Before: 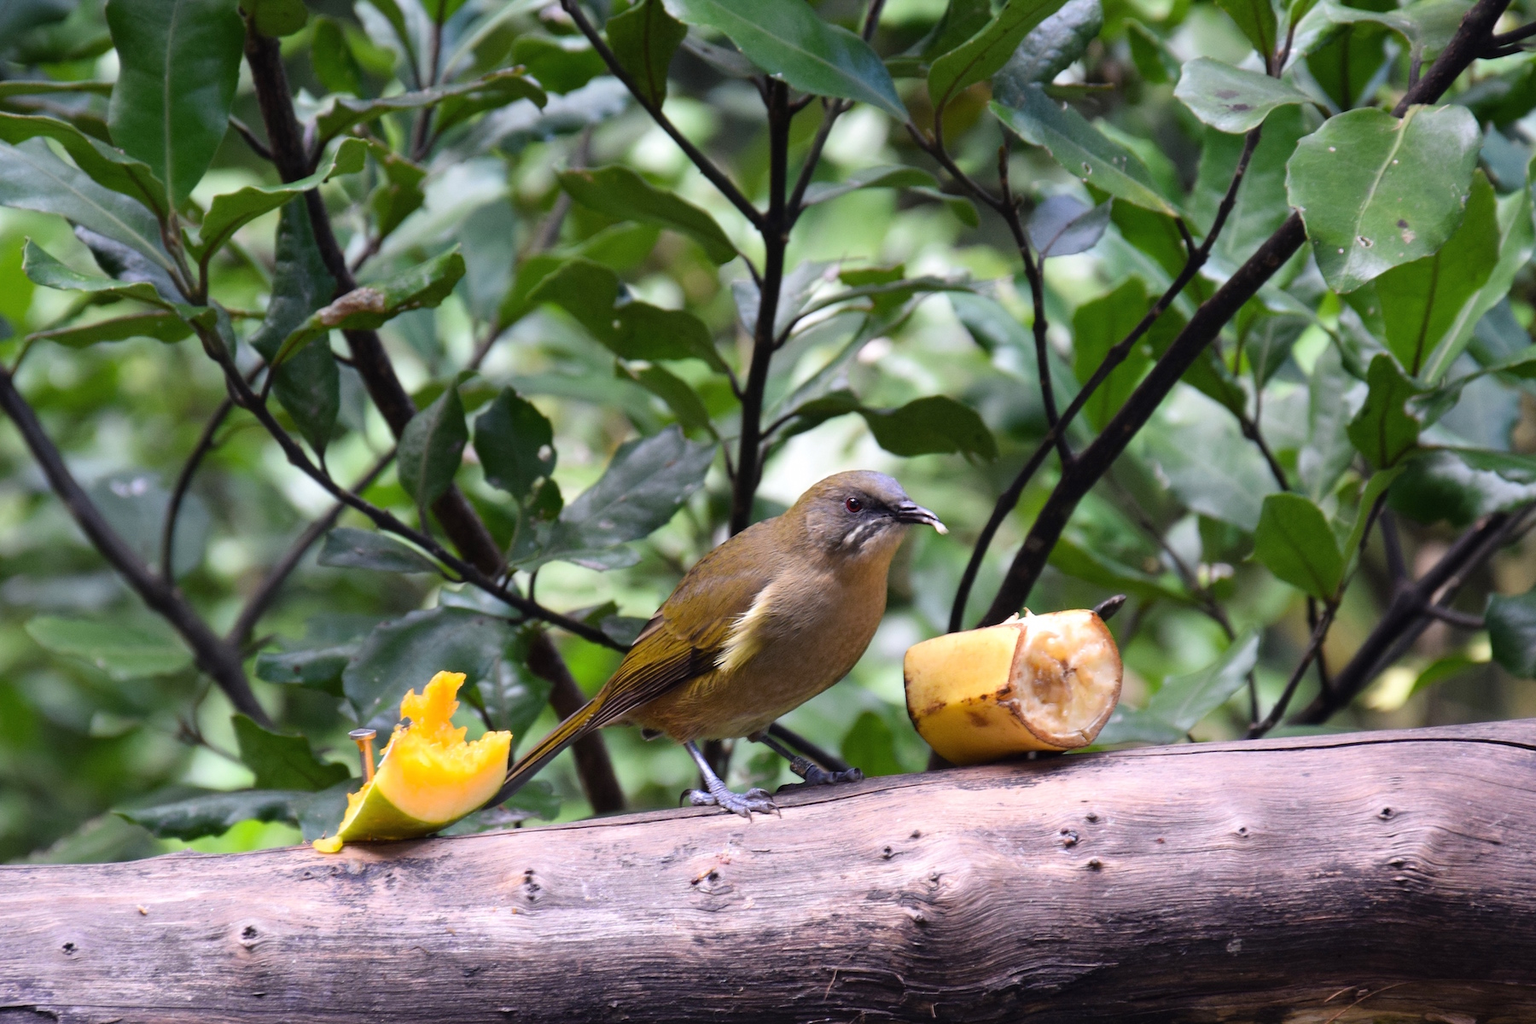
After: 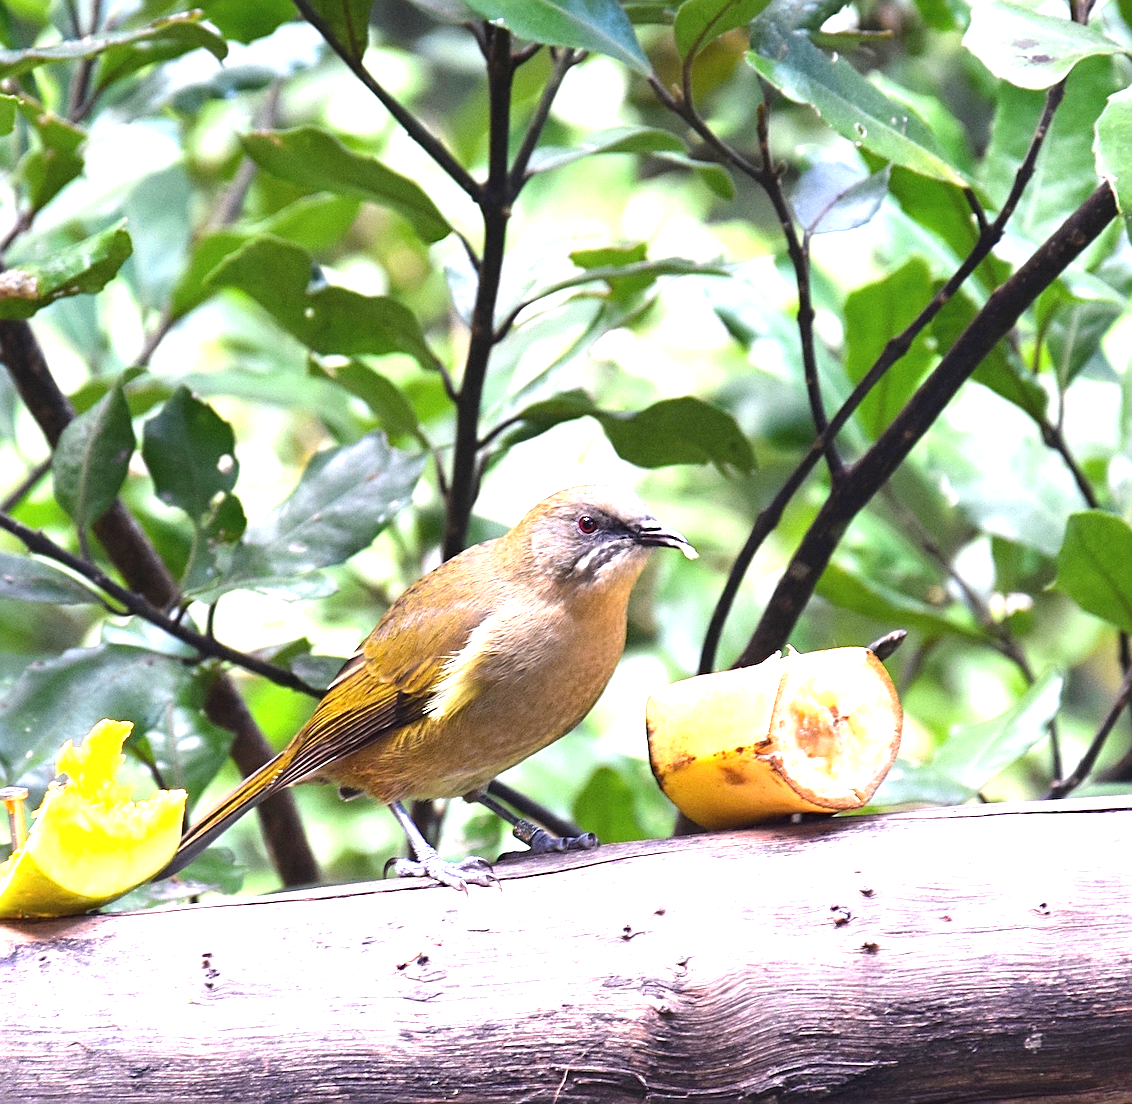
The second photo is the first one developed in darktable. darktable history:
exposure: black level correction 0, exposure 1.661 EV, compensate highlight preservation false
crop and rotate: left 22.99%, top 5.643%, right 14.107%, bottom 2.309%
sharpen: amount 0.594
